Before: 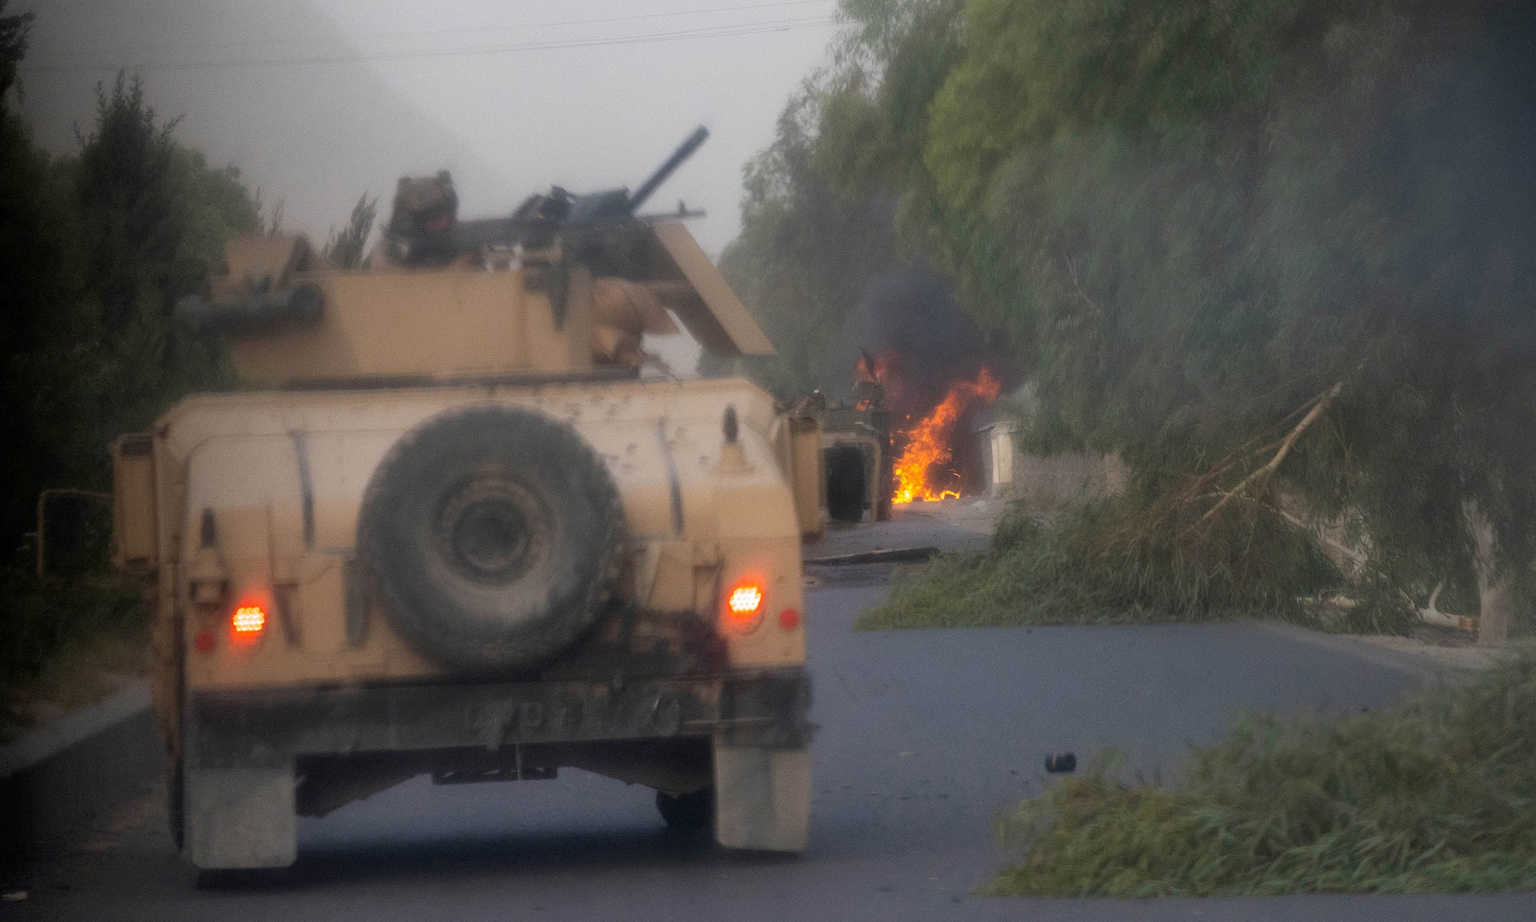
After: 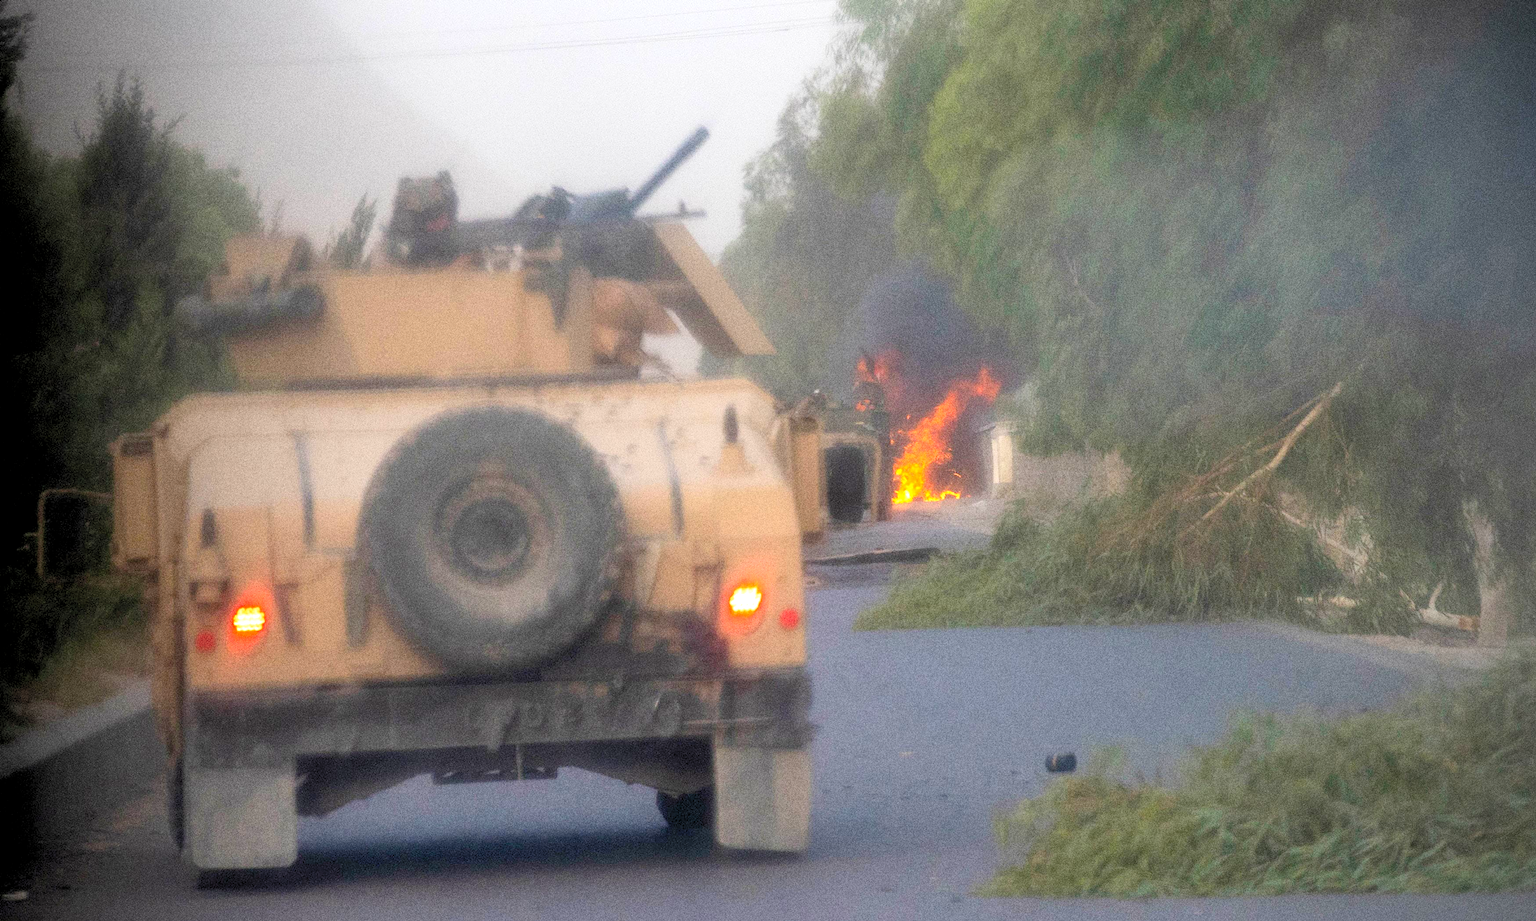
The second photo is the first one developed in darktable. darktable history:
levels: levels [0.036, 0.364, 0.827]
vignetting: fall-off radius 60.92%
grain: coarseness 11.82 ISO, strength 36.67%, mid-tones bias 74.17%
